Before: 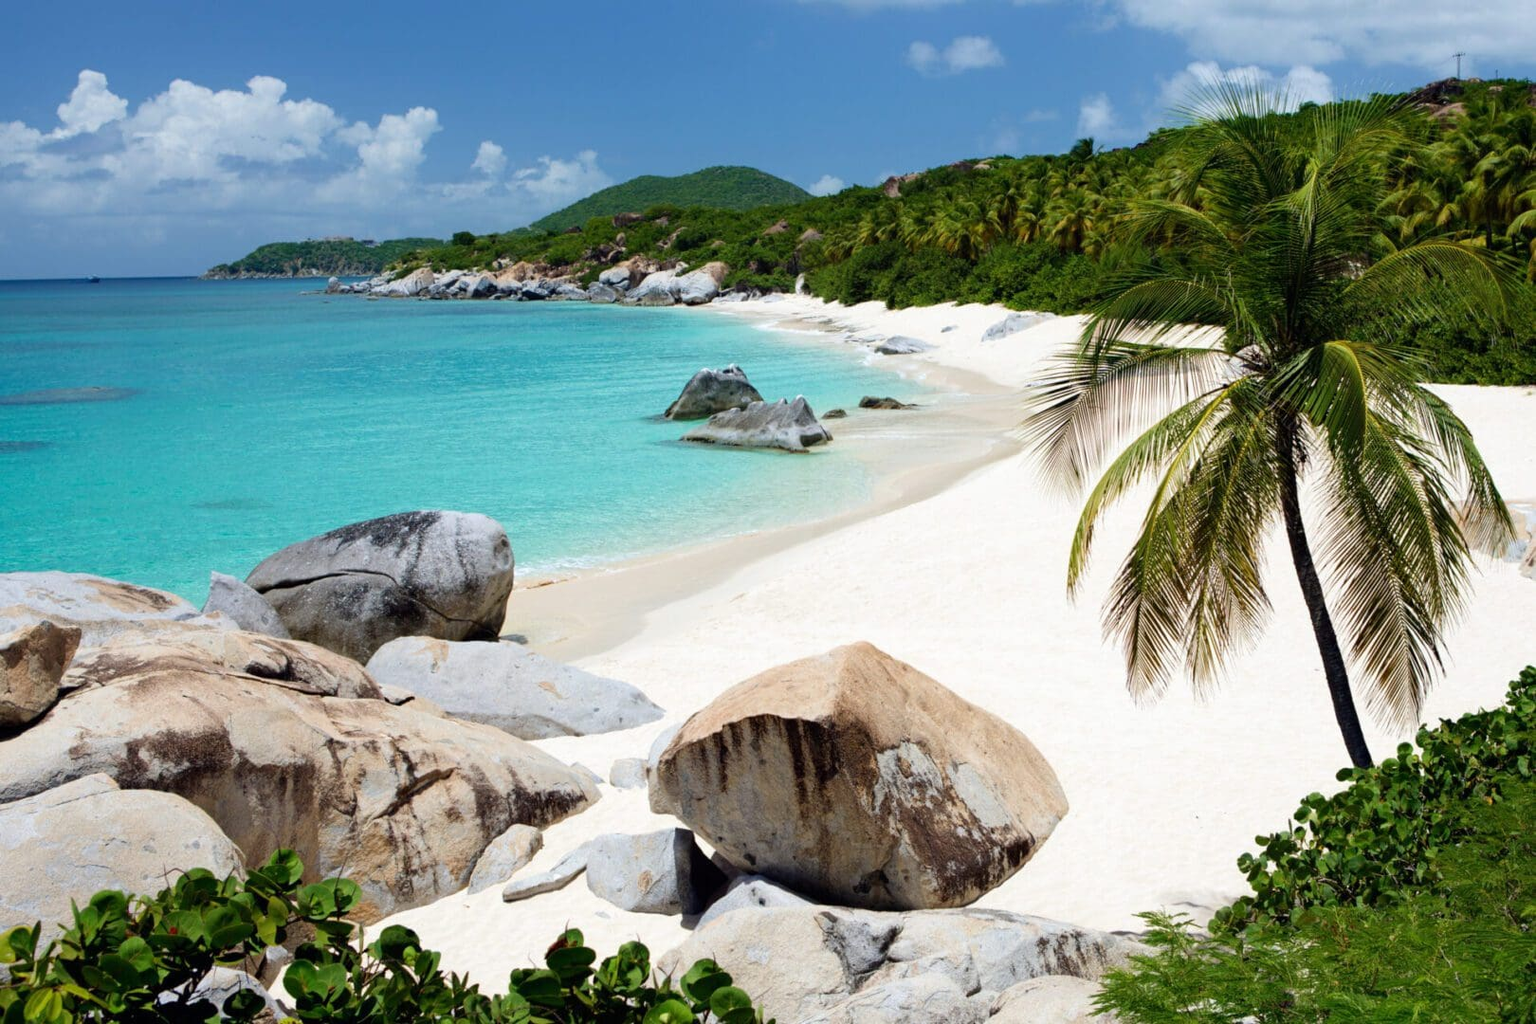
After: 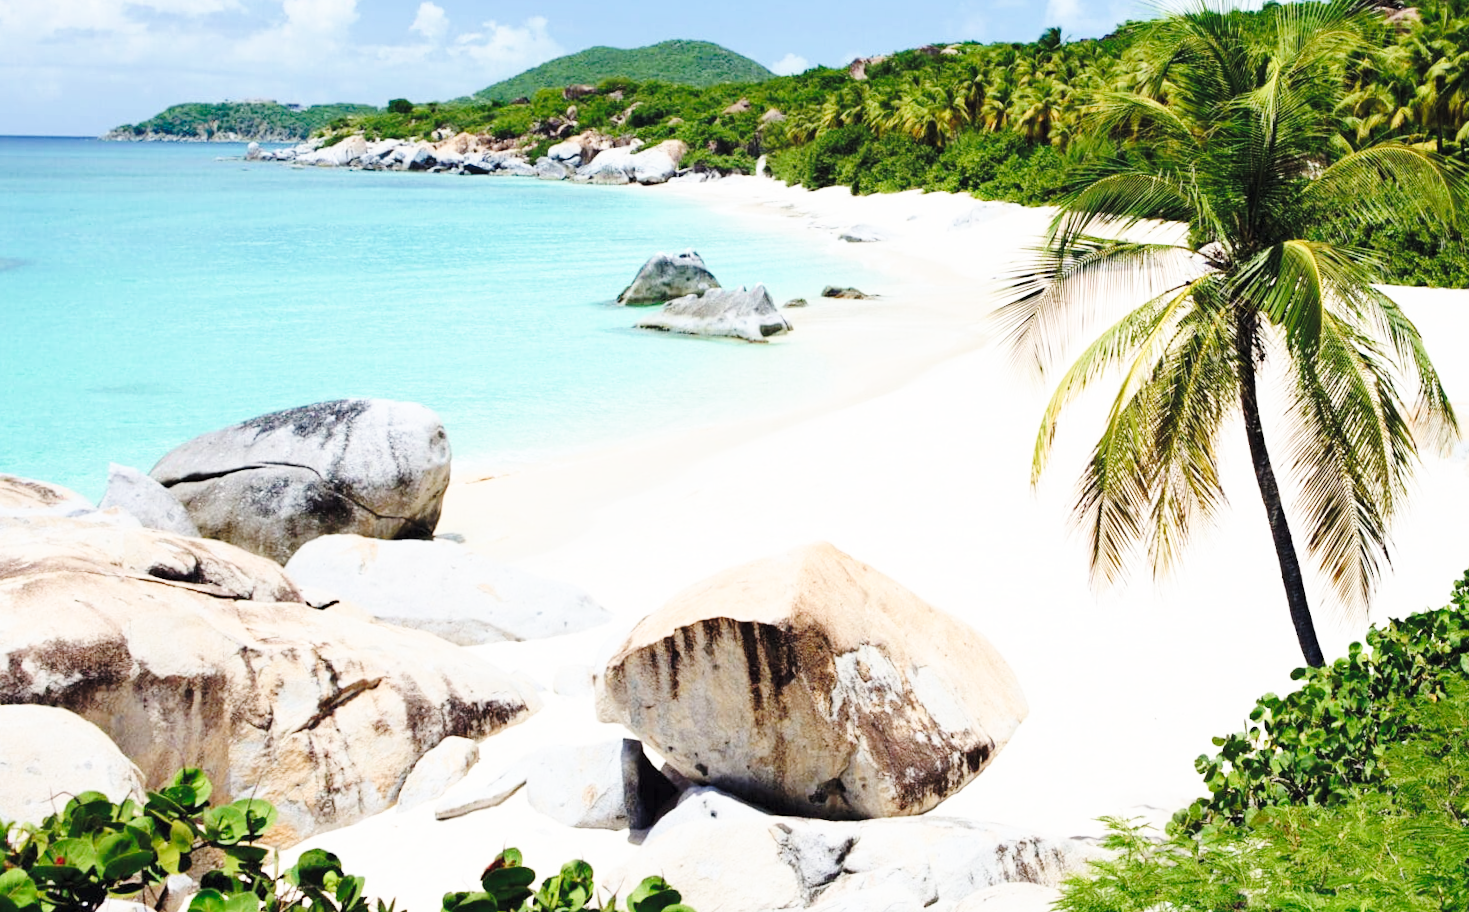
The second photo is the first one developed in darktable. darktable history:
crop and rotate: left 8.262%, top 9.226%
rotate and perspective: rotation 0.679°, lens shift (horizontal) 0.136, crop left 0.009, crop right 0.991, crop top 0.078, crop bottom 0.95
tone curve: curves: ch0 [(0, 0) (0.003, 0.003) (0.011, 0.012) (0.025, 0.026) (0.044, 0.046) (0.069, 0.072) (0.1, 0.104) (0.136, 0.141) (0.177, 0.185) (0.224, 0.247) (0.277, 0.335) (0.335, 0.447) (0.399, 0.539) (0.468, 0.636) (0.543, 0.723) (0.623, 0.803) (0.709, 0.873) (0.801, 0.936) (0.898, 0.978) (1, 1)], preserve colors none
contrast brightness saturation: contrast 0.14, brightness 0.21
